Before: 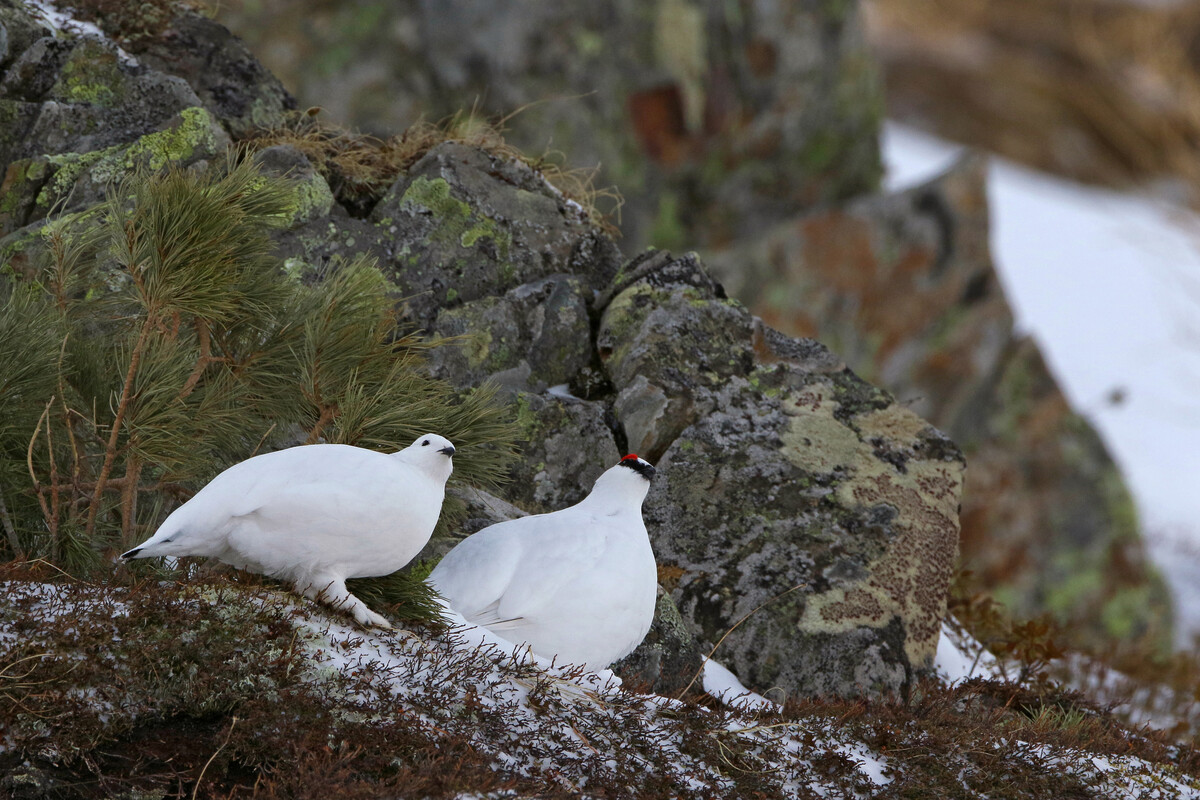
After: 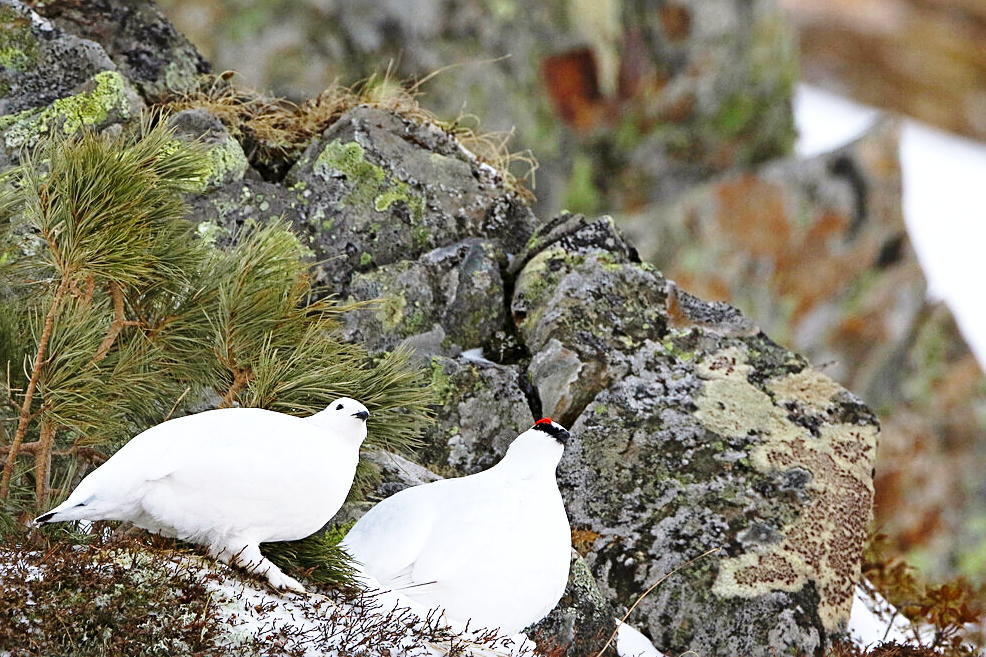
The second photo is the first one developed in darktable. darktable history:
exposure: black level correction 0.001, exposure -0.125 EV, compensate exposure bias true, compensate highlight preservation false
crop and rotate: left 7.196%, top 4.574%, right 10.605%, bottom 13.178%
sharpen: on, module defaults
base curve: curves: ch0 [(0, 0) (0.028, 0.03) (0.121, 0.232) (0.46, 0.748) (0.859, 0.968) (1, 1)], preserve colors none
